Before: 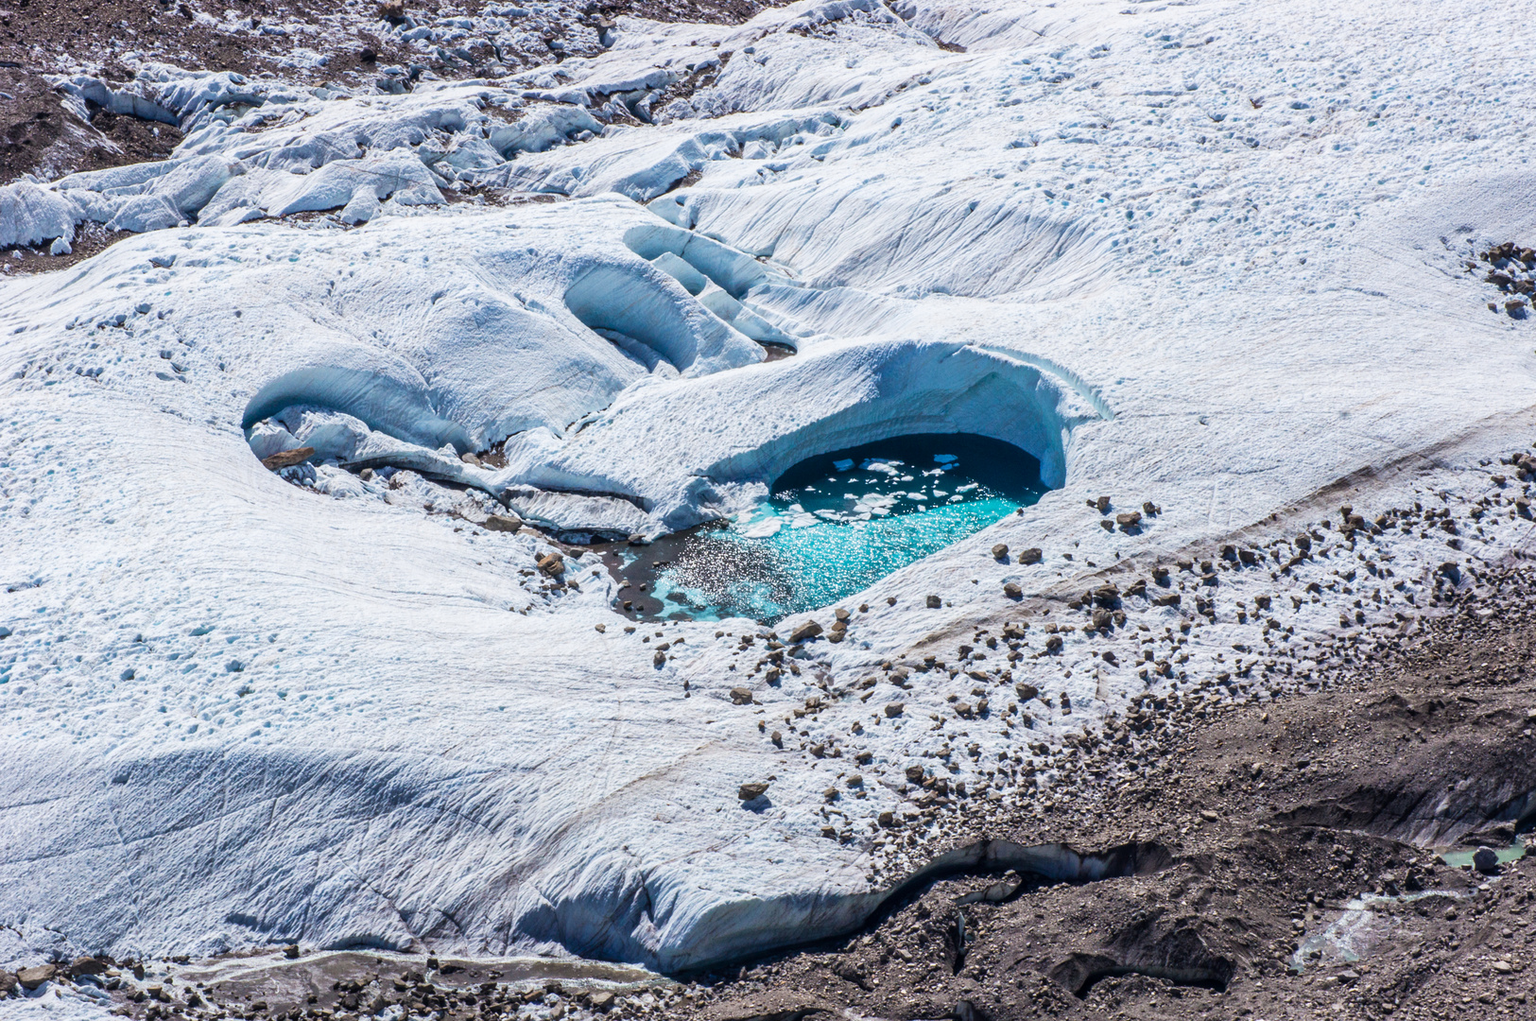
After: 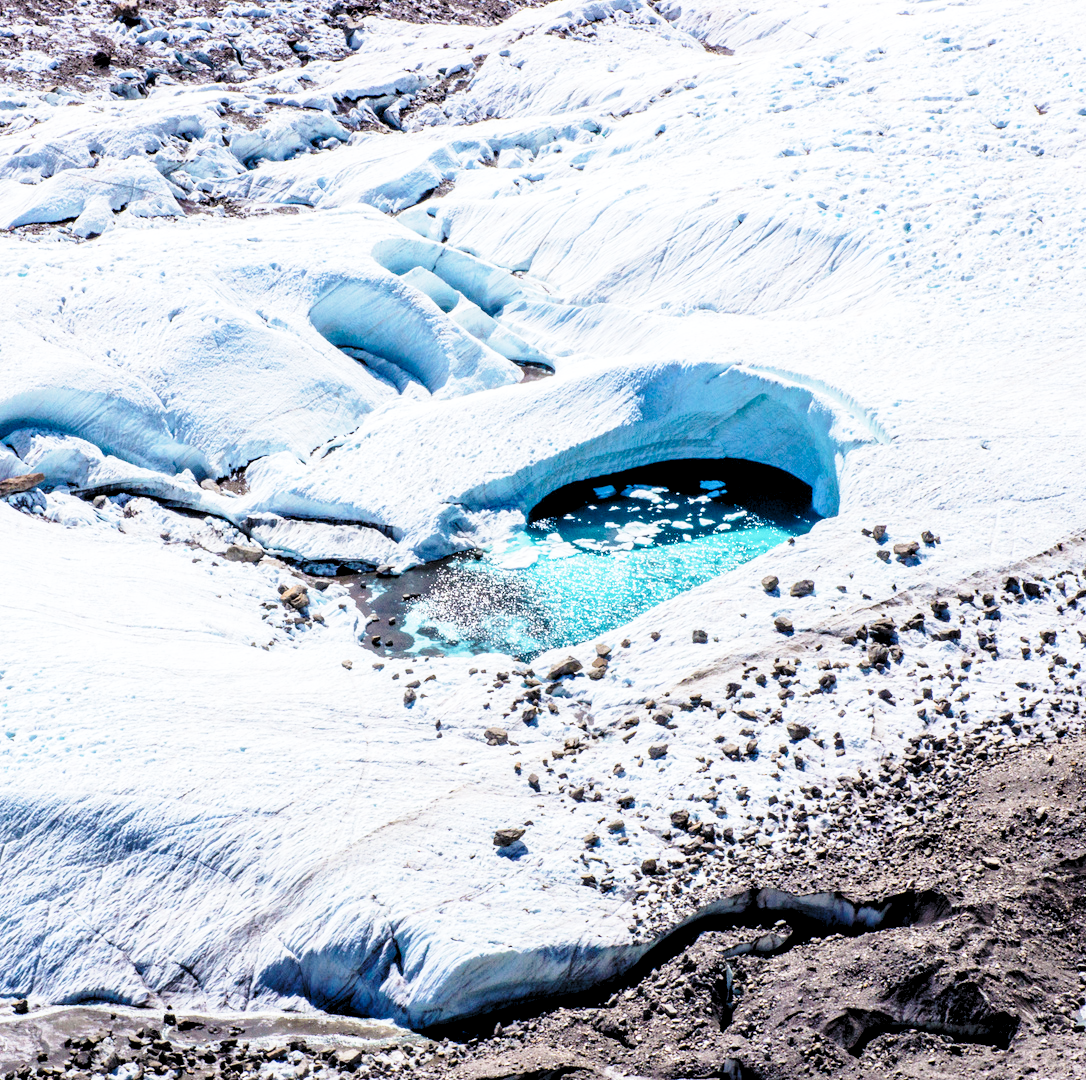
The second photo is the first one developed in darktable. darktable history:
base curve: curves: ch0 [(0, 0) (0.028, 0.03) (0.121, 0.232) (0.46, 0.748) (0.859, 0.968) (1, 1)], preserve colors none
rgb levels: levels [[0.013, 0.434, 0.89], [0, 0.5, 1], [0, 0.5, 1]]
crop and rotate: left 17.732%, right 15.423%
